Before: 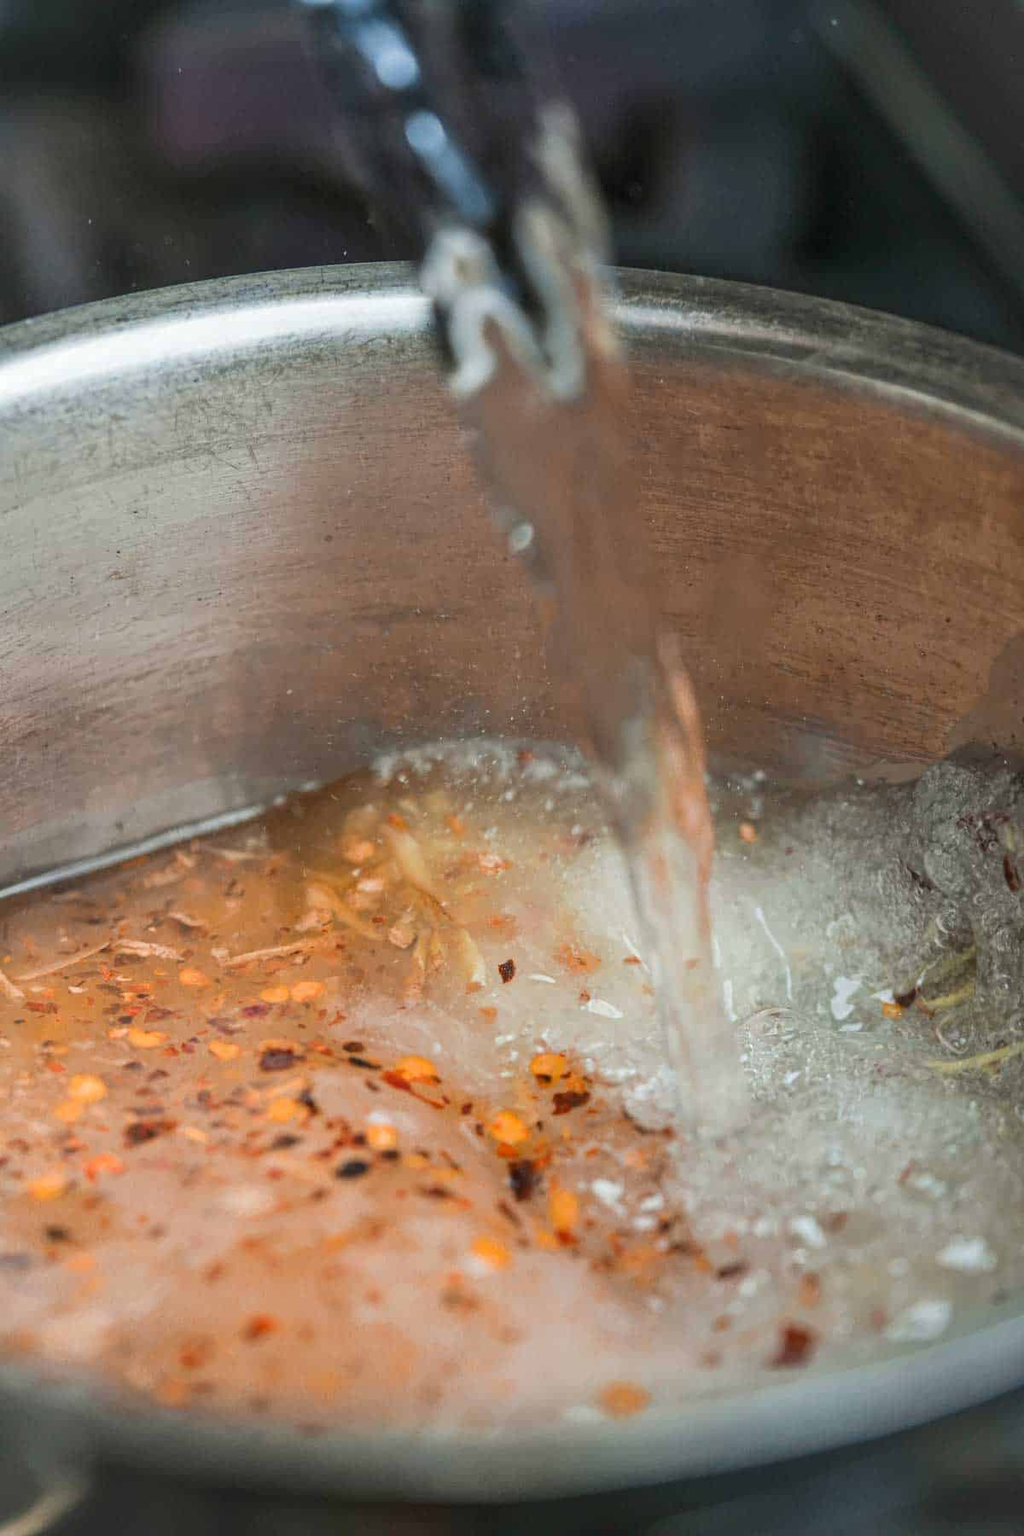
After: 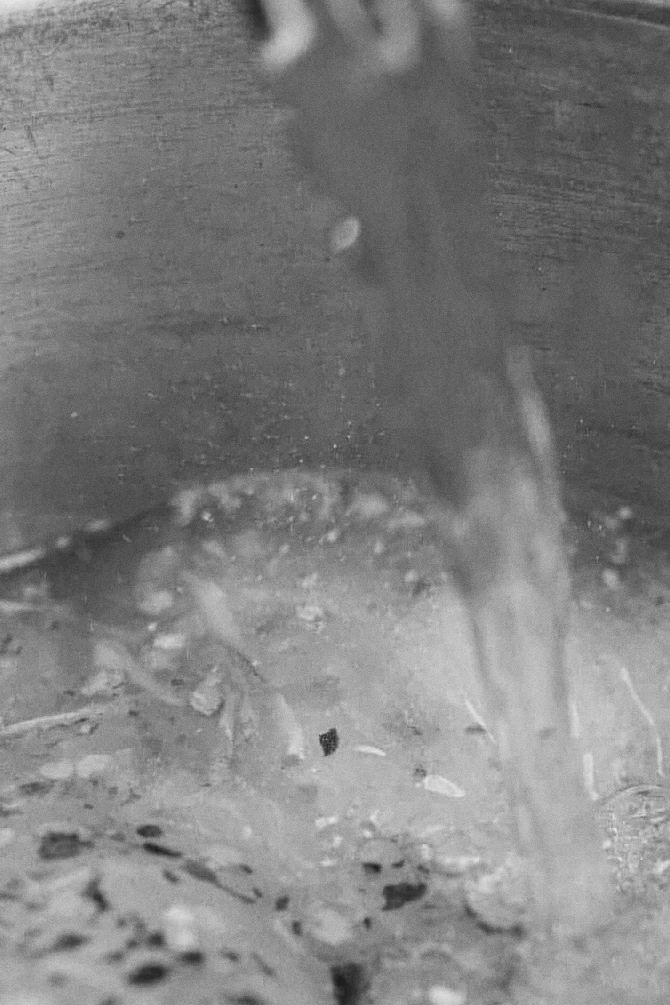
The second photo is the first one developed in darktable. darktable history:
crop and rotate: left 22.13%, top 22.054%, right 22.026%, bottom 22.102%
monochrome: a 30.25, b 92.03
exposure: compensate highlight preservation false
grain: coarseness 0.09 ISO
